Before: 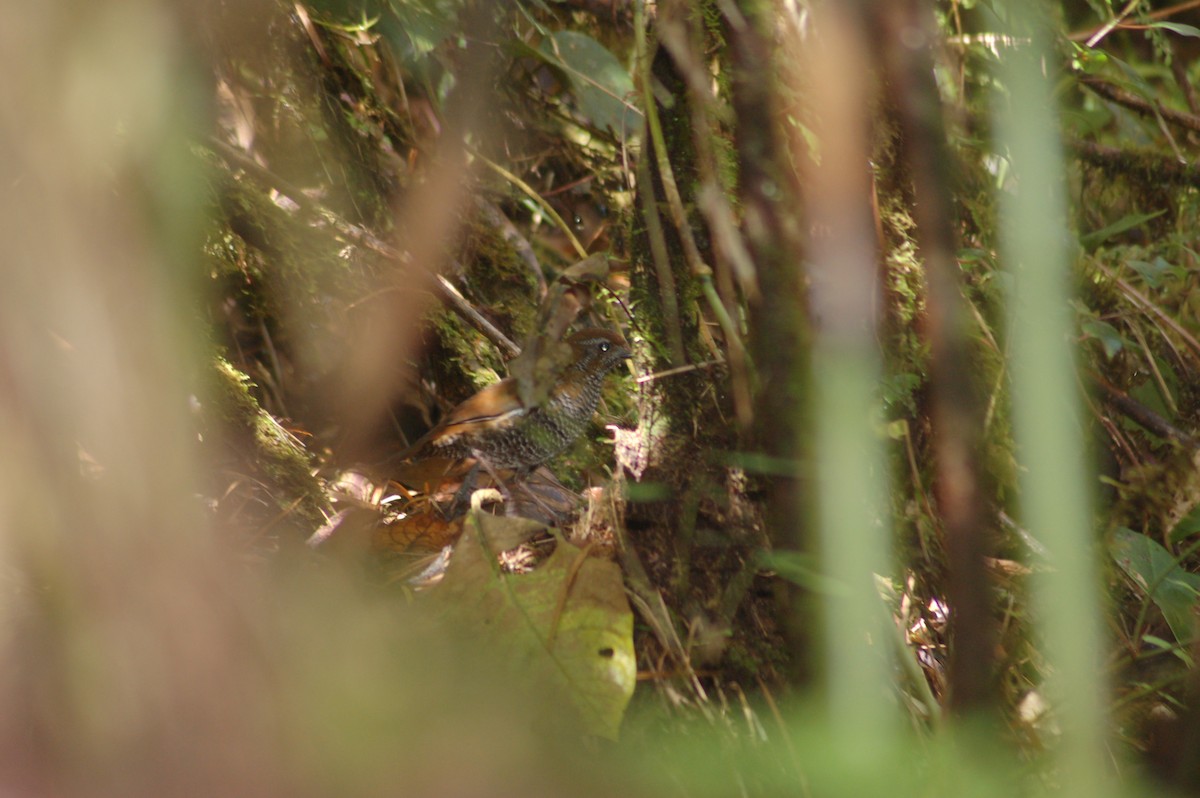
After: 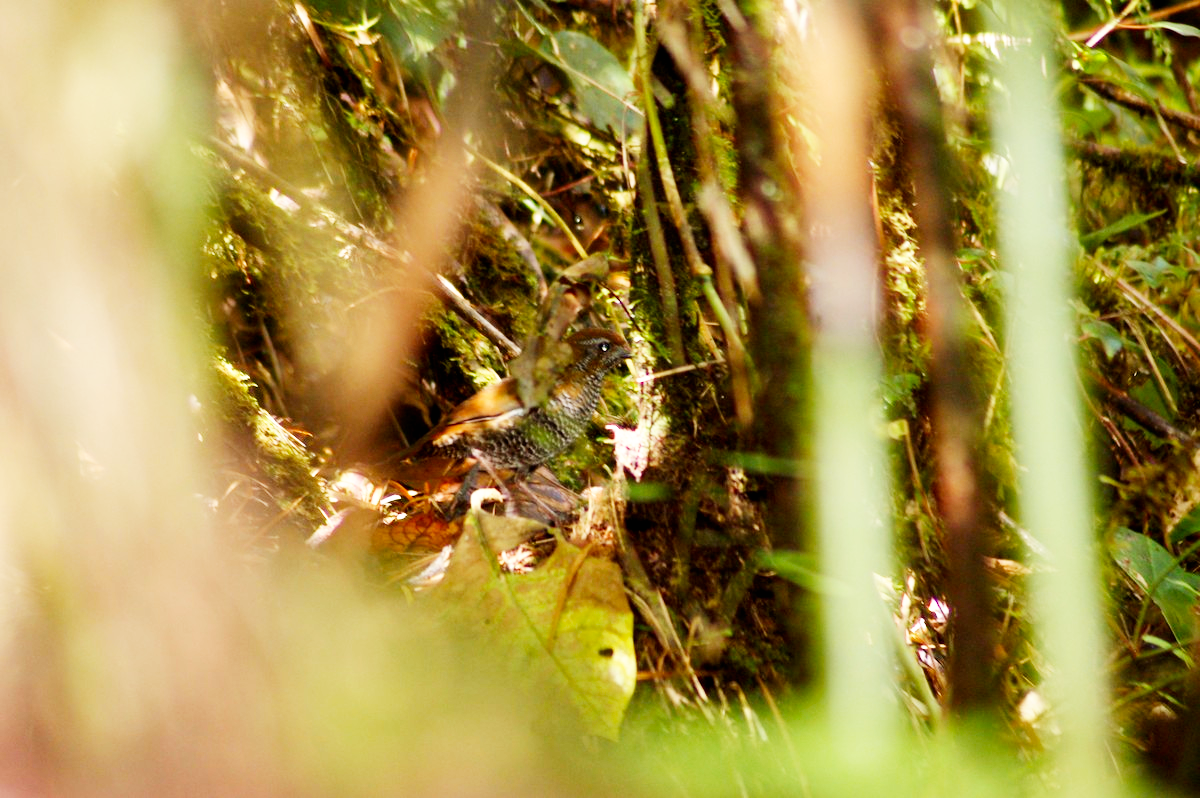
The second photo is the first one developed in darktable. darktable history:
exposure: black level correction 0.012, compensate highlight preservation false
base curve: curves: ch0 [(0, 0) (0.007, 0.004) (0.027, 0.03) (0.046, 0.07) (0.207, 0.54) (0.442, 0.872) (0.673, 0.972) (1, 1)], preserve colors none
